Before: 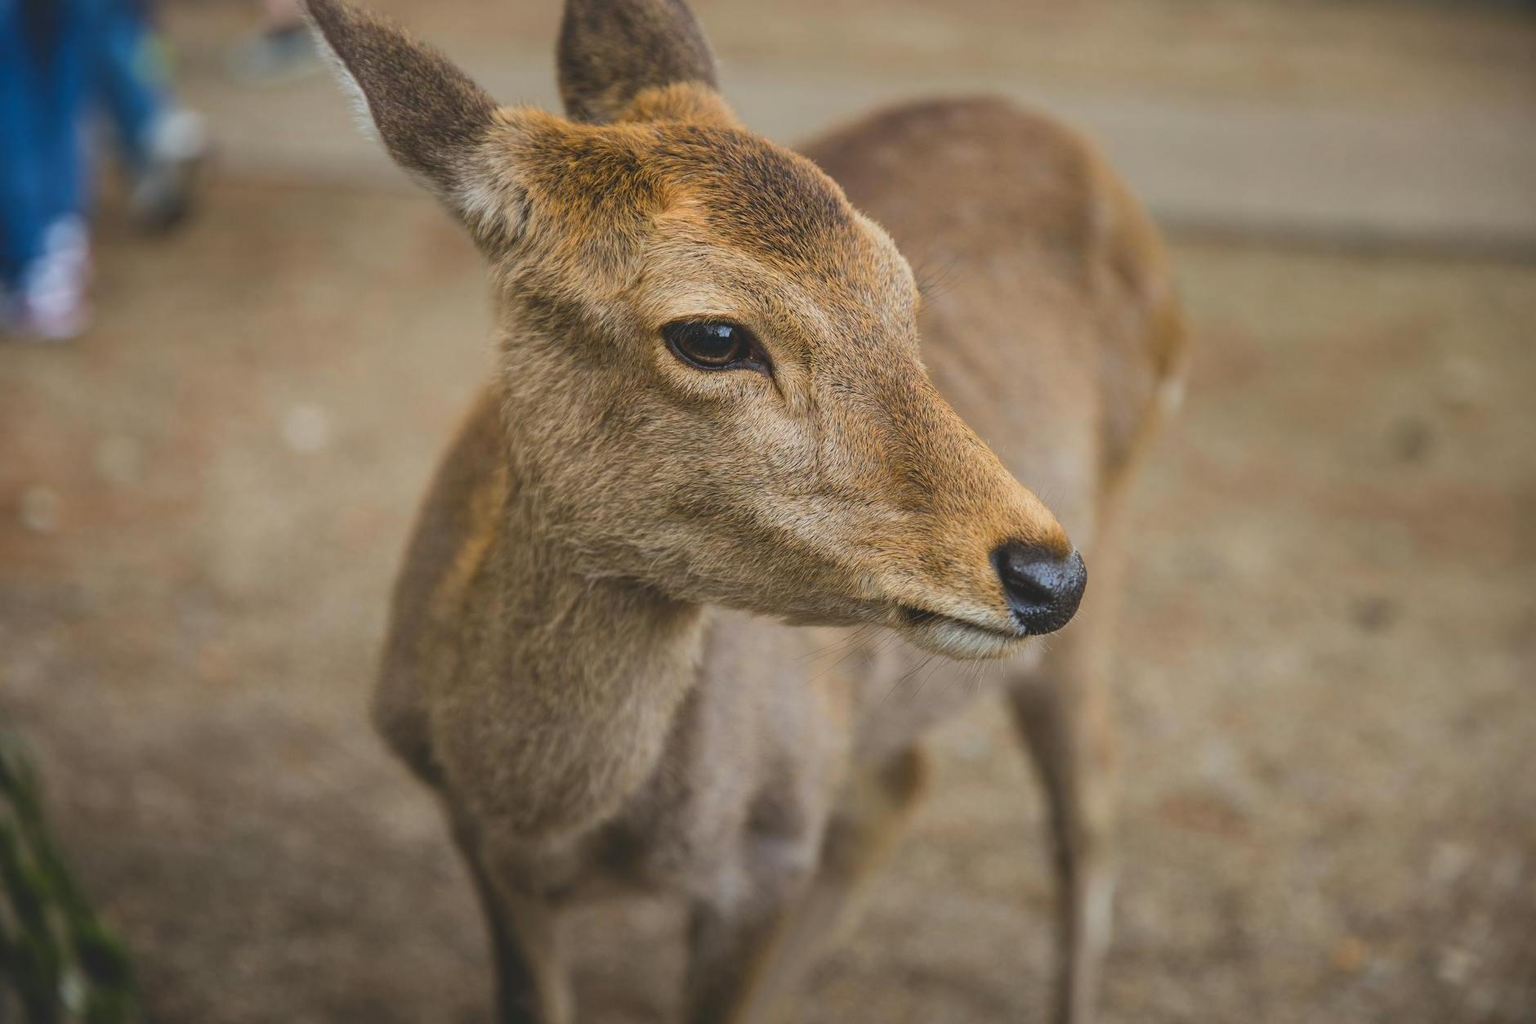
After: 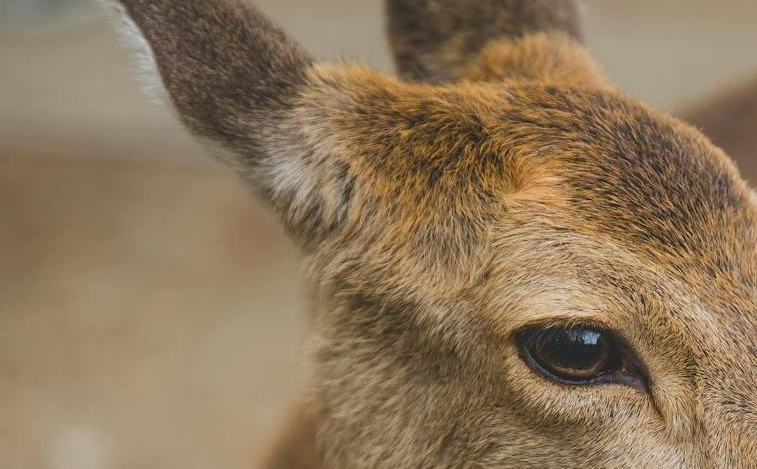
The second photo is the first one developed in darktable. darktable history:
crop: left 15.758%, top 5.45%, right 43.931%, bottom 57.088%
